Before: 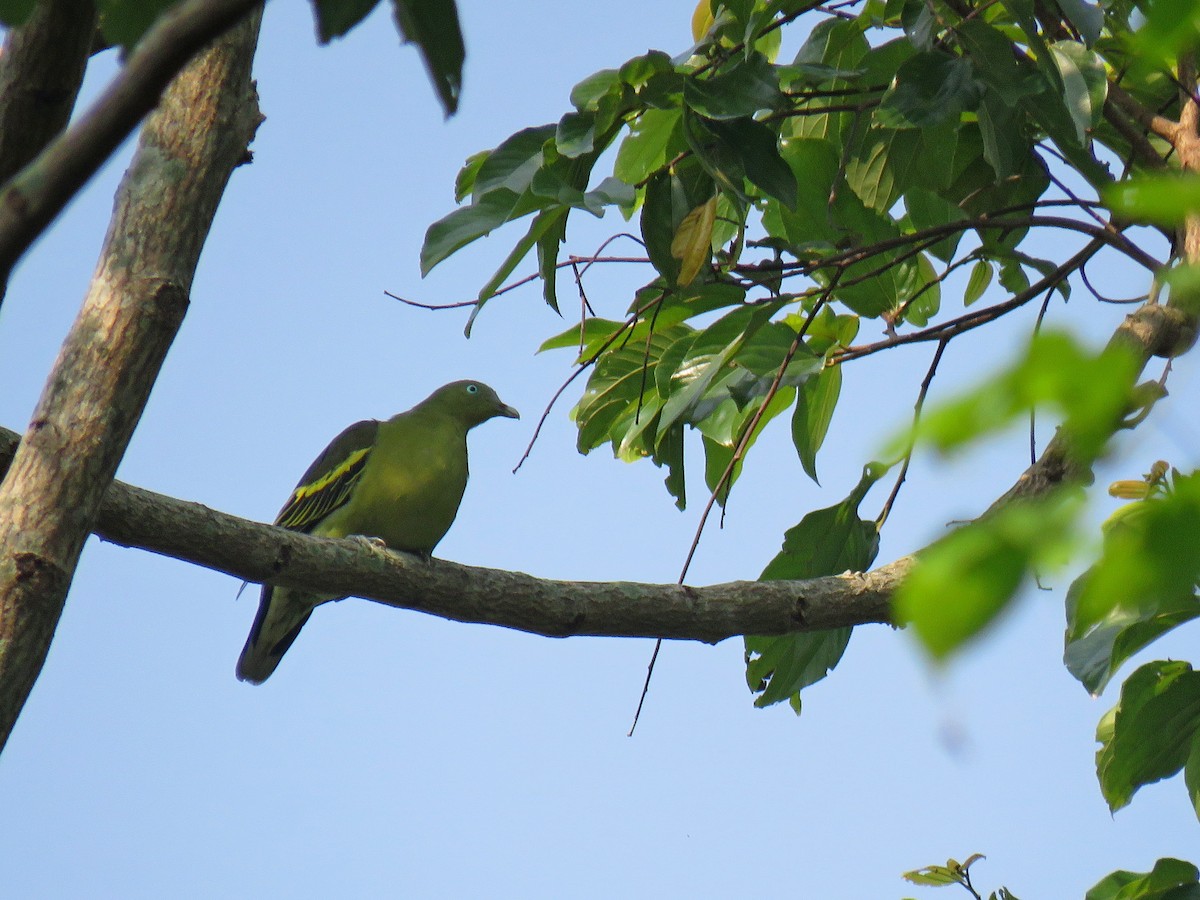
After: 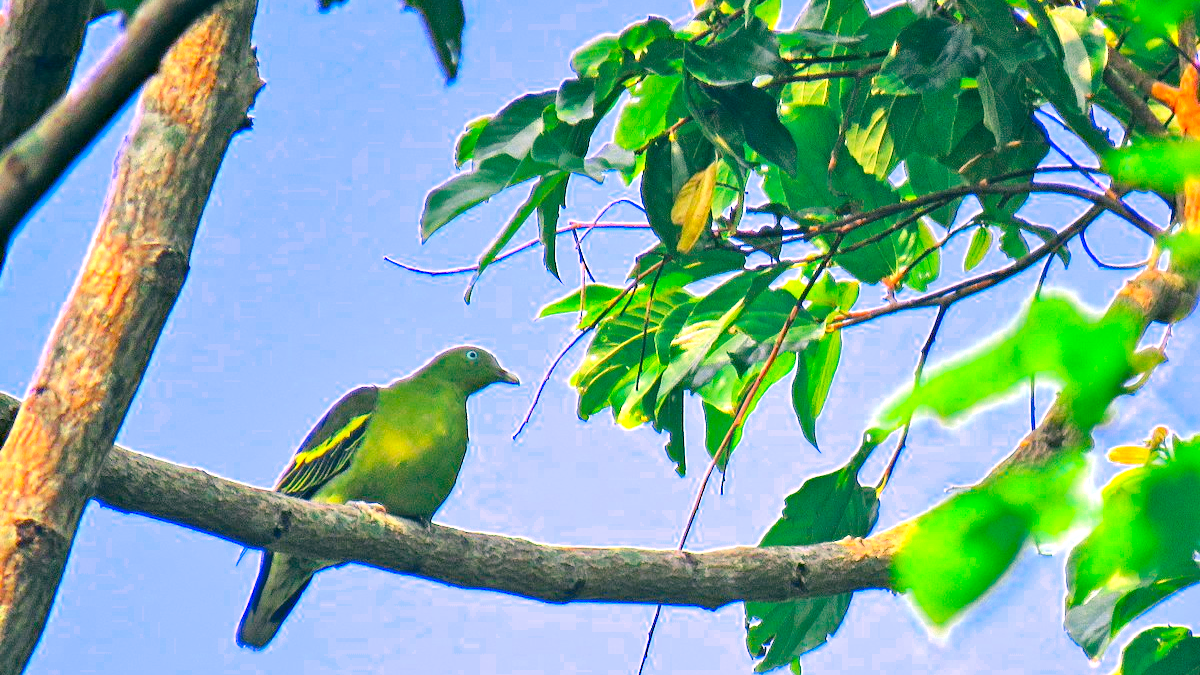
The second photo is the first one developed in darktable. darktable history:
white balance: red 0.982, blue 1.018
crop: top 3.857%, bottom 21.132%
color correction: highlights a* 17.03, highlights b* 0.205, shadows a* -15.38, shadows b* -14.56, saturation 1.5
exposure: black level correction 0, exposure 1.45 EV, compensate exposure bias true, compensate highlight preservation false
contrast brightness saturation: contrast 0.24, brightness 0.26, saturation 0.39
color zones: curves: ch0 [(0, 0.5) (0.125, 0.4) (0.25, 0.5) (0.375, 0.4) (0.5, 0.4) (0.625, 0.35) (0.75, 0.35) (0.875, 0.5)]; ch1 [(0, 0.35) (0.125, 0.45) (0.25, 0.35) (0.375, 0.35) (0.5, 0.35) (0.625, 0.35) (0.75, 0.45) (0.875, 0.35)]; ch2 [(0, 0.6) (0.125, 0.5) (0.25, 0.5) (0.375, 0.6) (0.5, 0.6) (0.625, 0.5) (0.75, 0.5) (0.875, 0.5)]
haze removal: strength 0.29, distance 0.25, compatibility mode true, adaptive false
local contrast: mode bilateral grid, contrast 20, coarseness 50, detail 150%, midtone range 0.2
